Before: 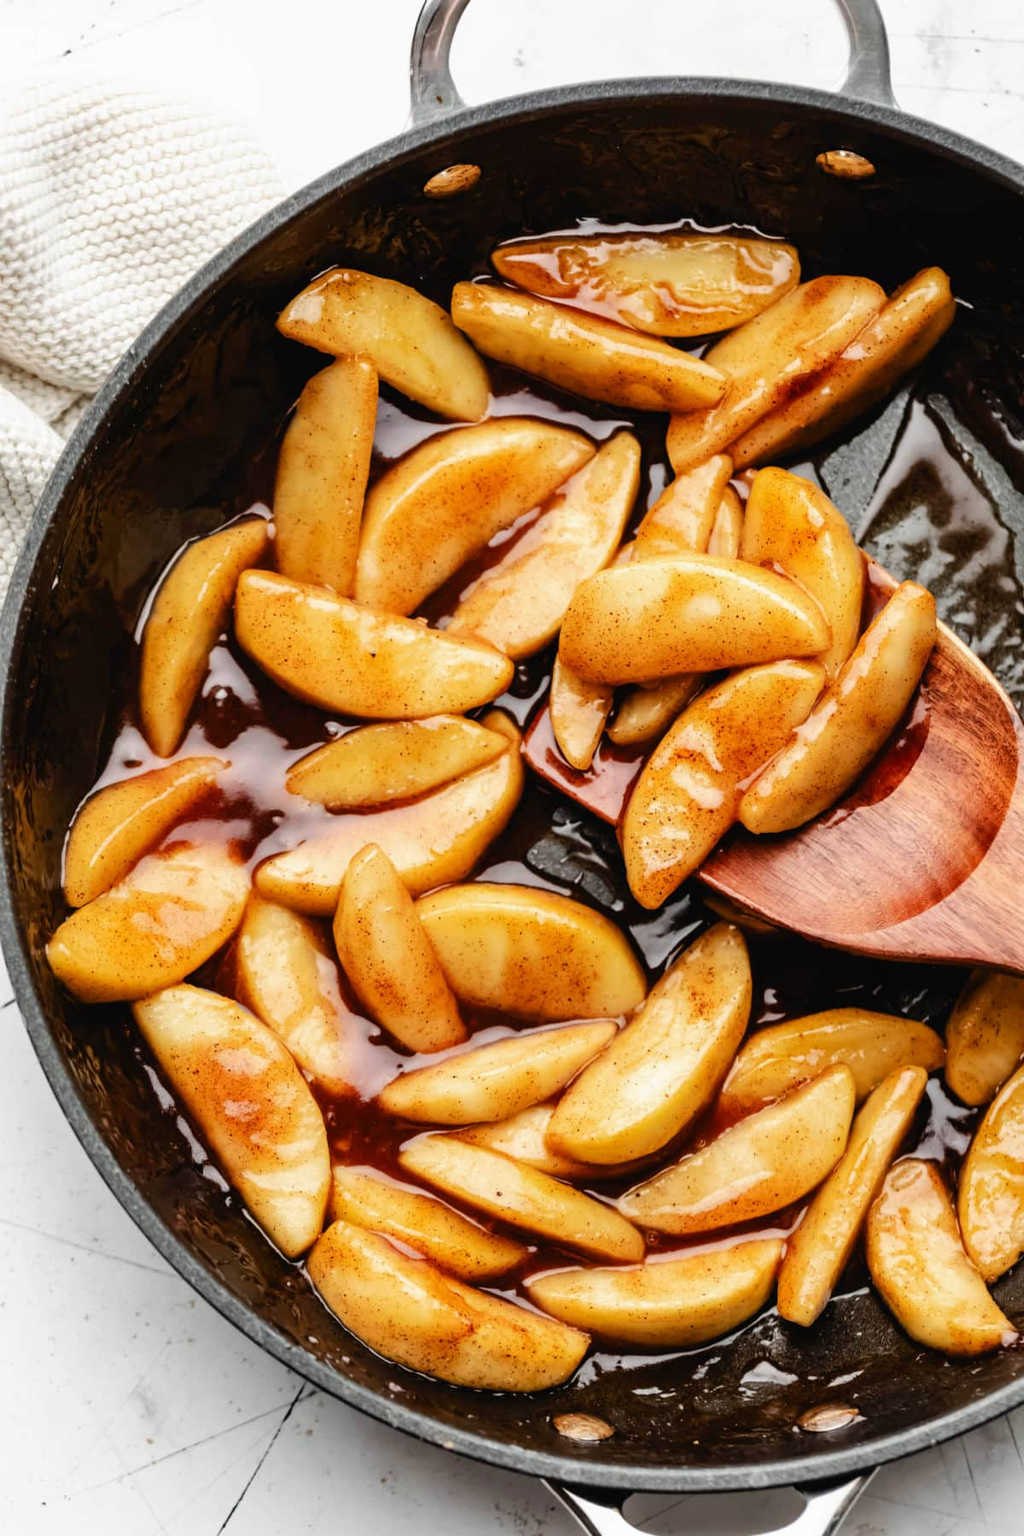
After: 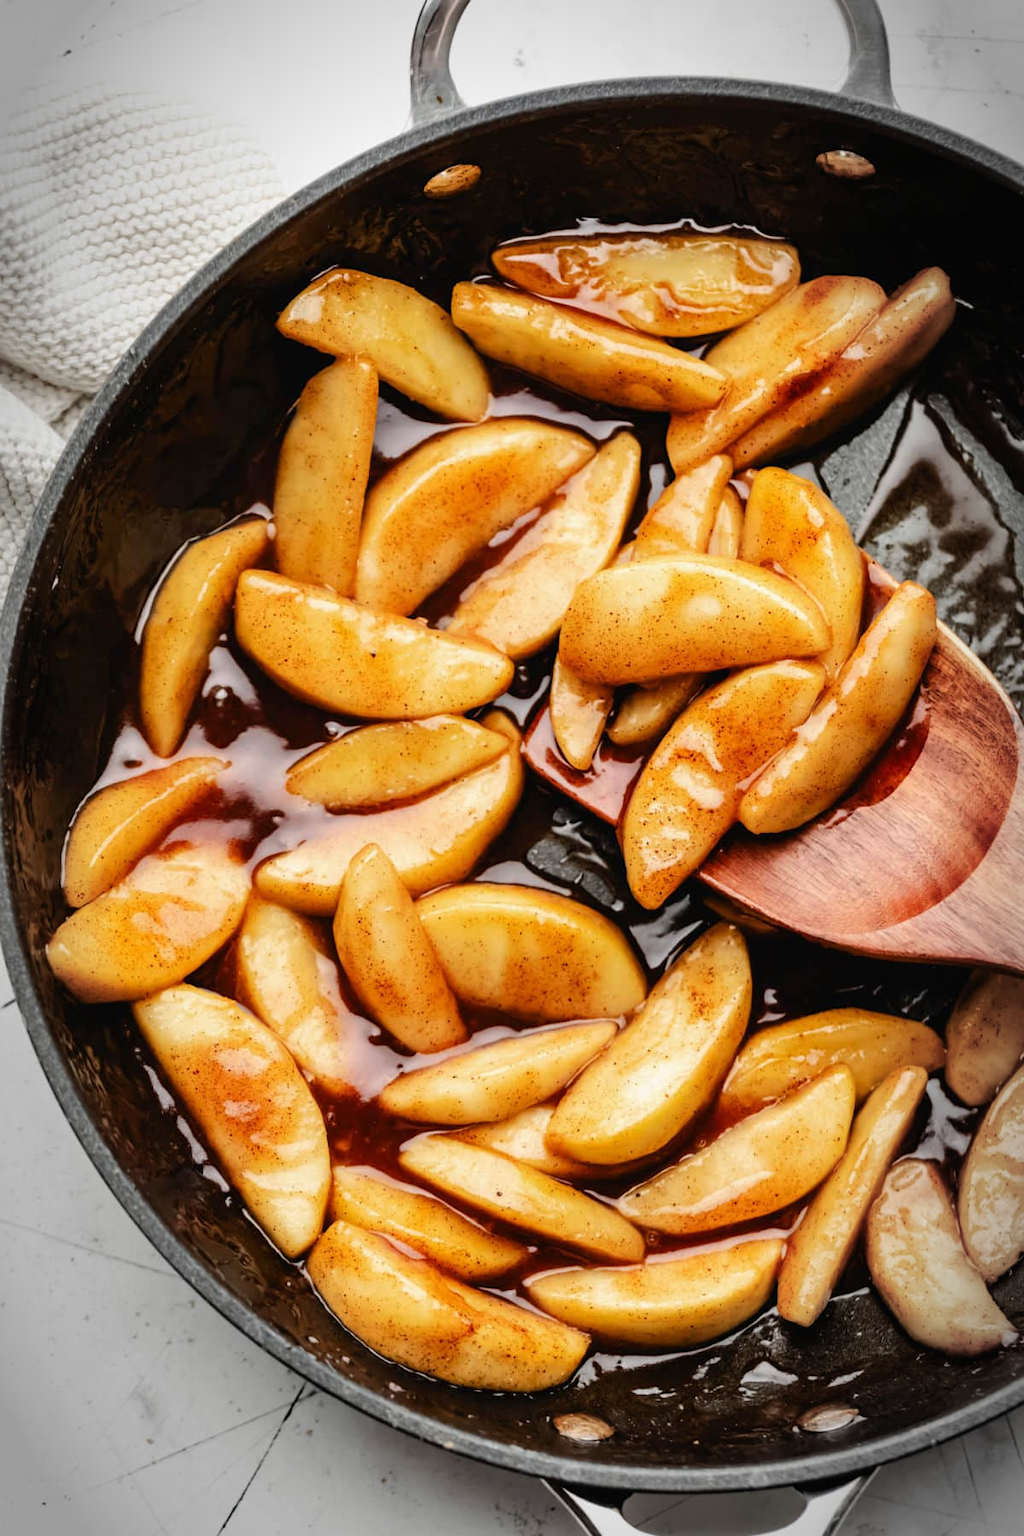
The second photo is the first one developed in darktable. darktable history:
vignetting: brightness -0.627, saturation -0.676, automatic ratio true, unbound false
